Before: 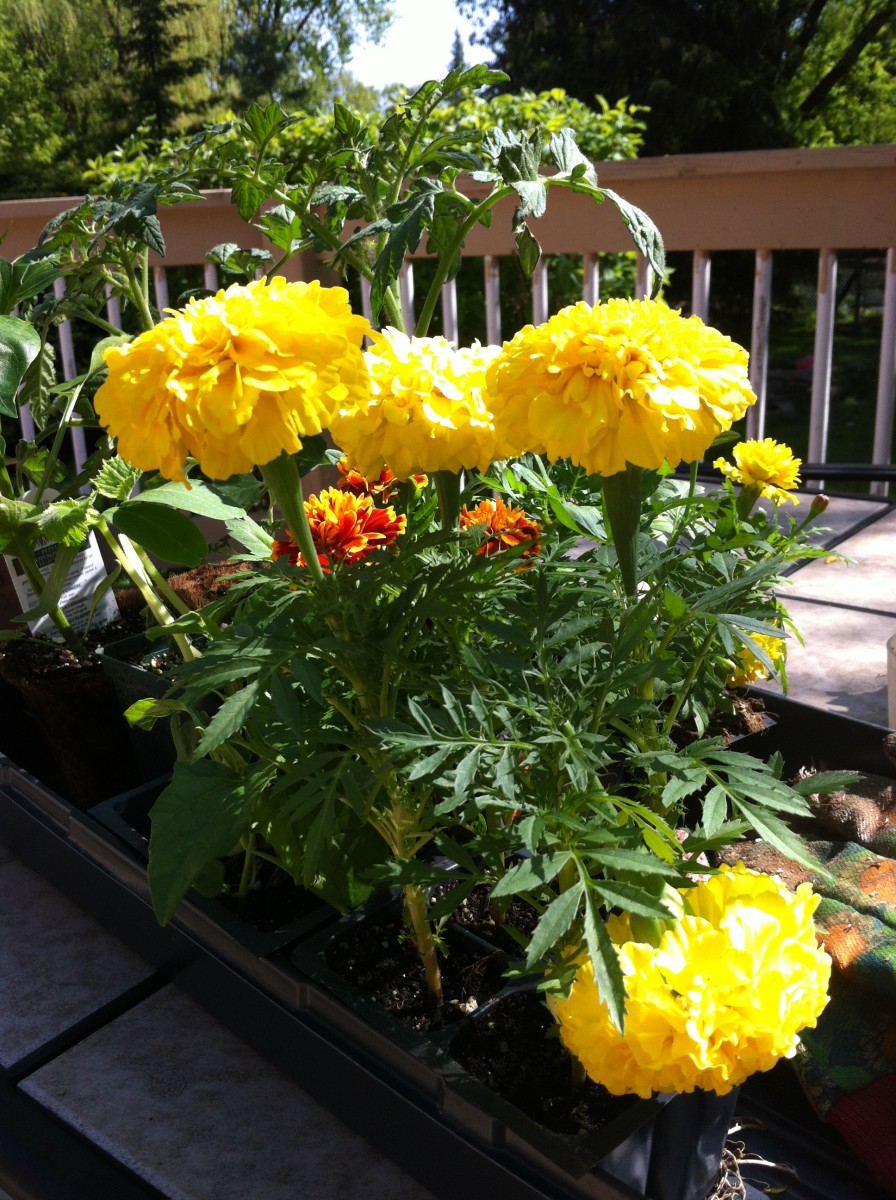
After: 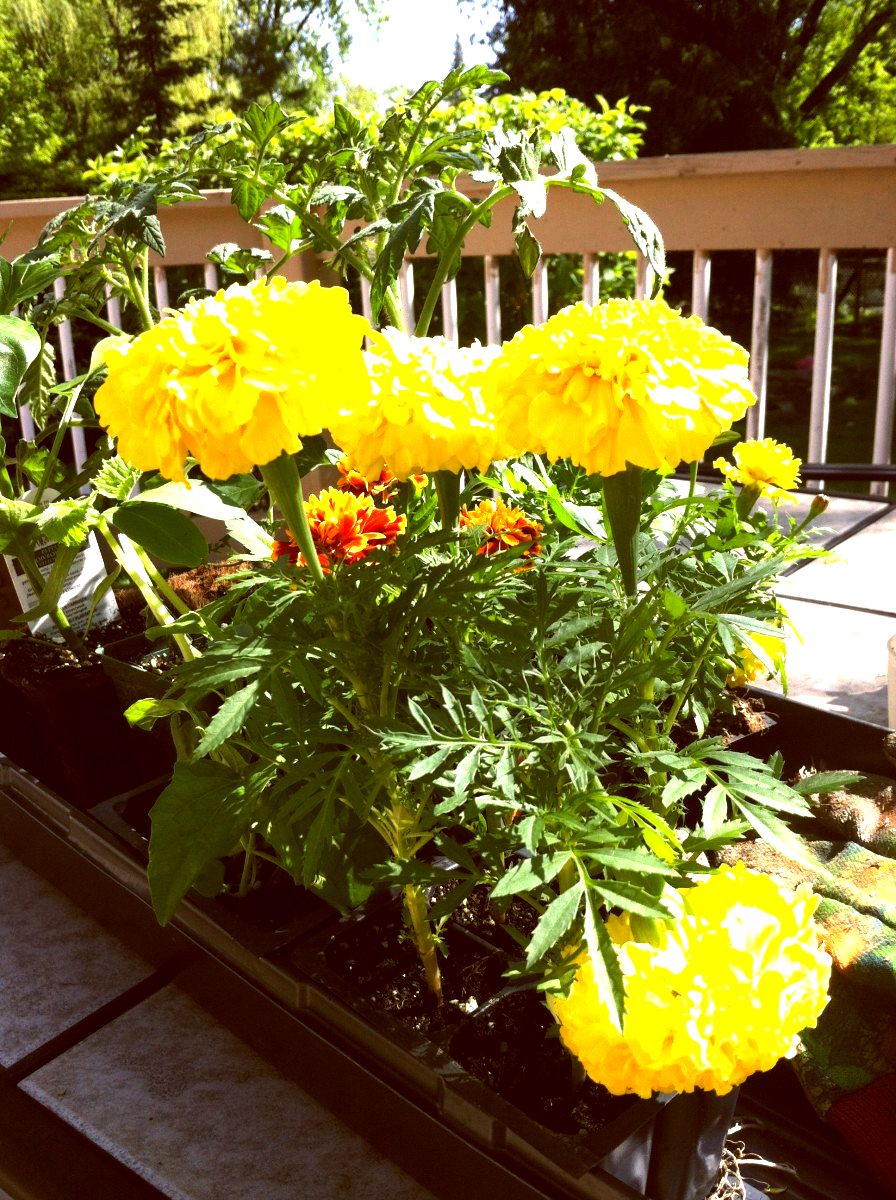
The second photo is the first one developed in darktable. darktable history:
color balance: lift [1.001, 1.007, 1, 0.993], gamma [1.023, 1.026, 1.01, 0.974], gain [0.964, 1.059, 1.073, 0.927]
exposure: black level correction 0.001, exposure 1.129 EV, compensate exposure bias true, compensate highlight preservation false
tone equalizer: -8 EV -0.417 EV, -7 EV -0.389 EV, -6 EV -0.333 EV, -5 EV -0.222 EV, -3 EV 0.222 EV, -2 EV 0.333 EV, -1 EV 0.389 EV, +0 EV 0.417 EV, edges refinement/feathering 500, mask exposure compensation -1.57 EV, preserve details no
